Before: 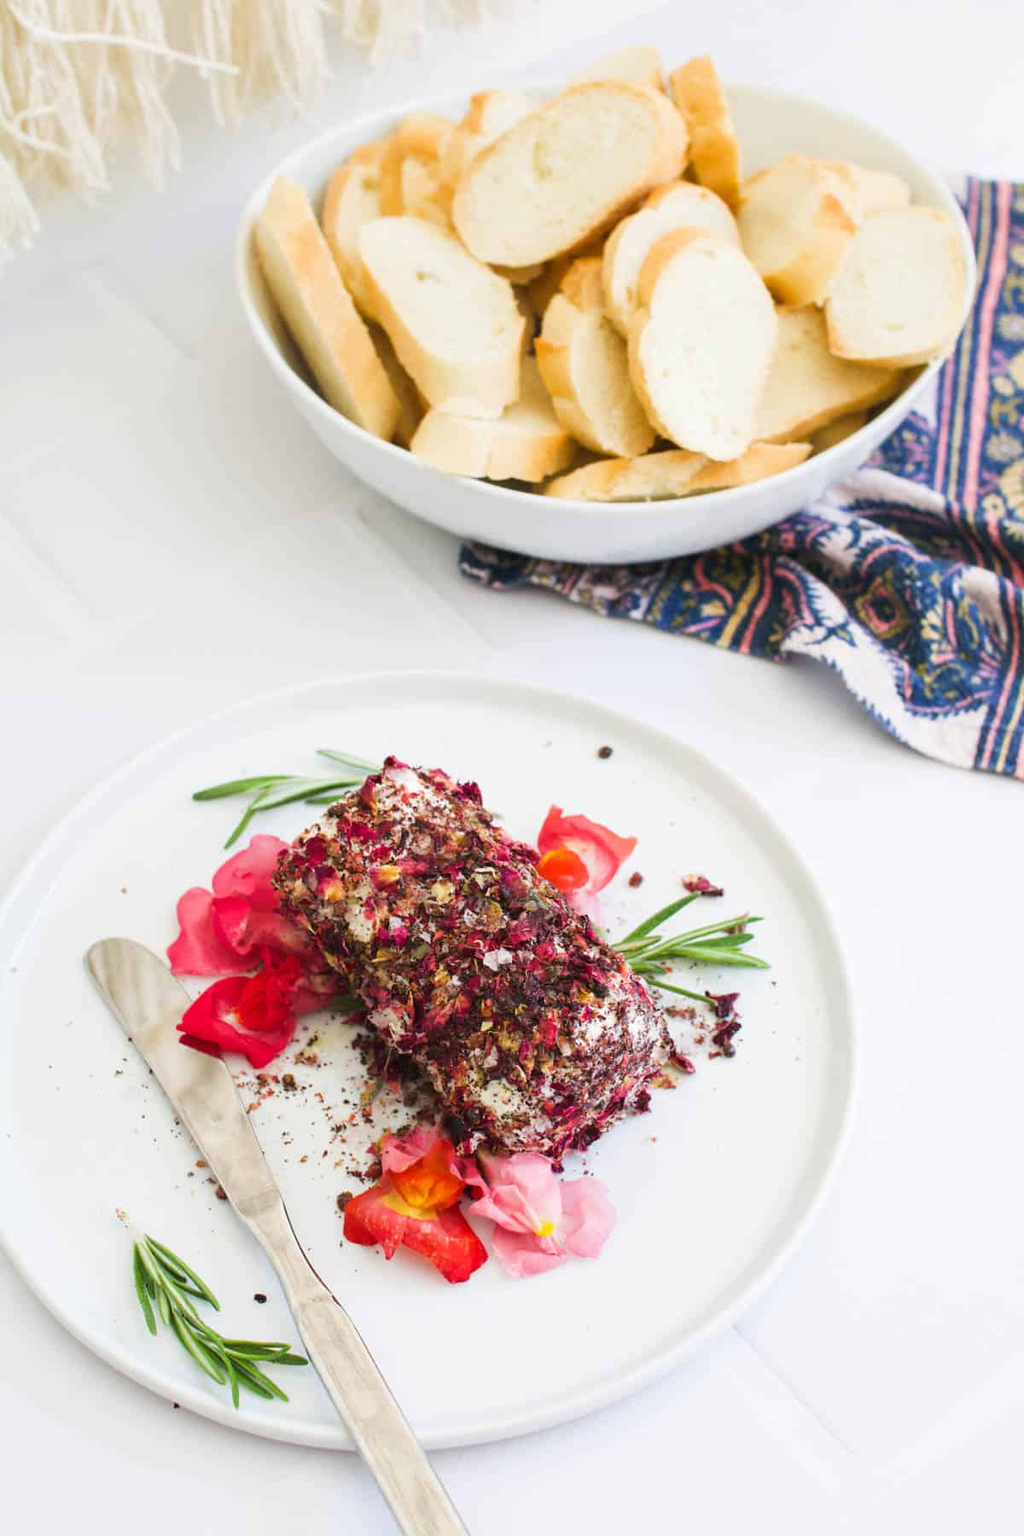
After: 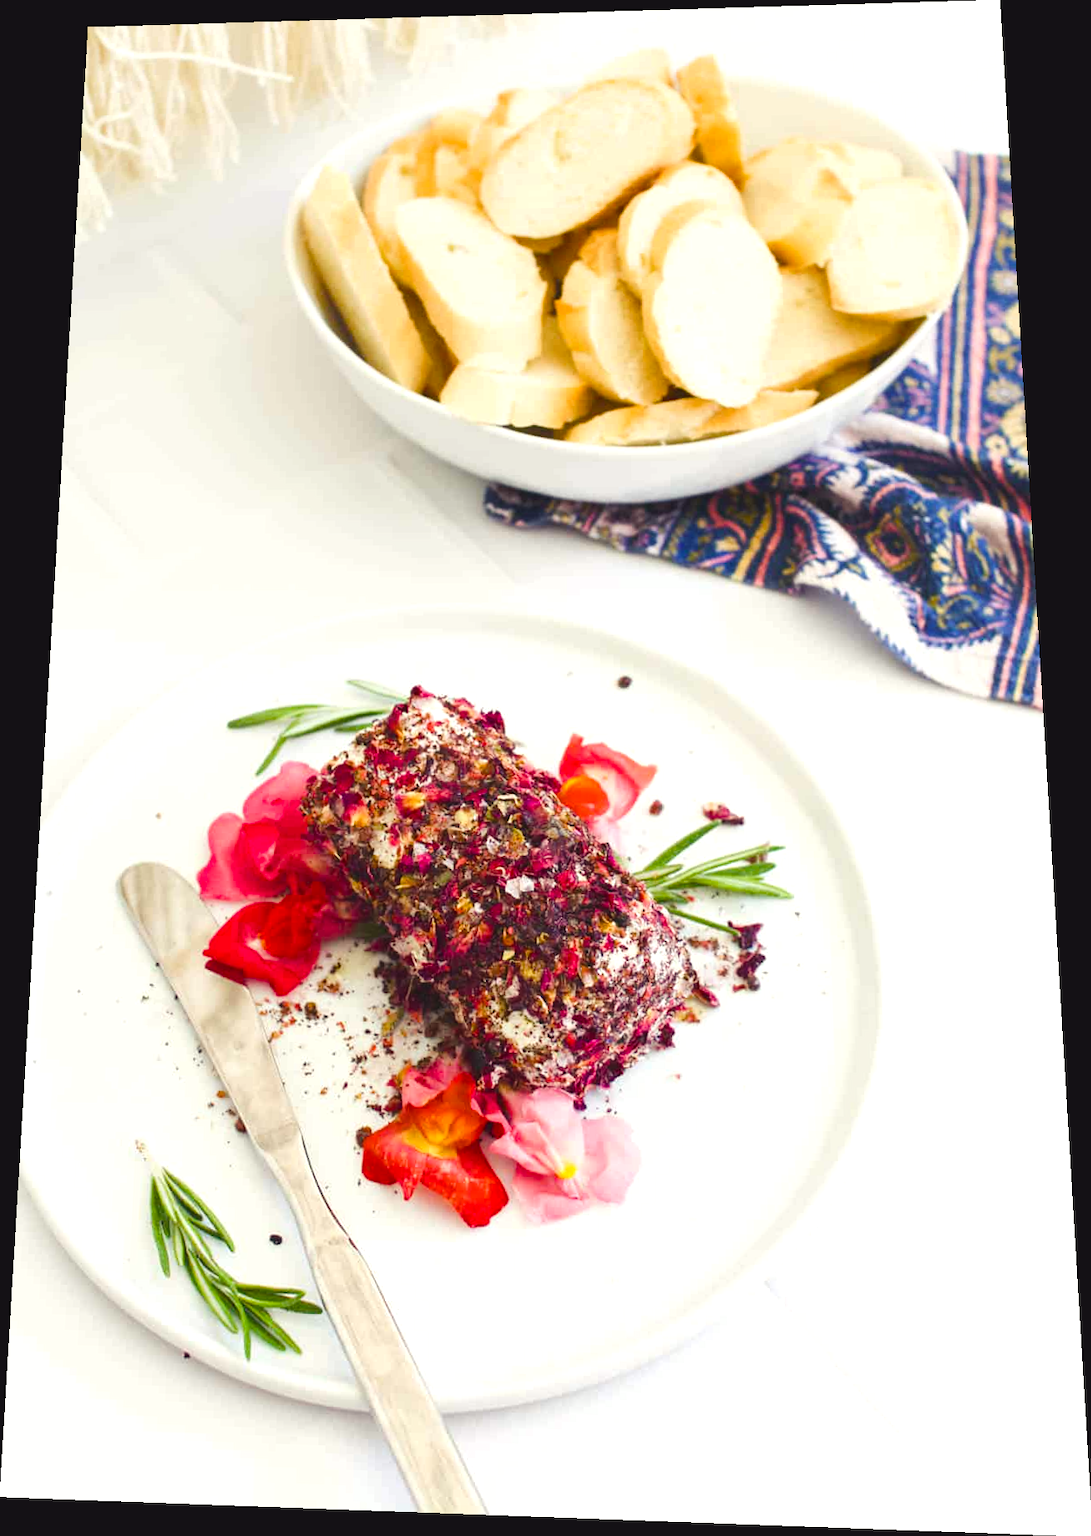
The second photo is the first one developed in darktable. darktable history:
rotate and perspective: rotation 0.128°, lens shift (vertical) -0.181, lens shift (horizontal) -0.044, shear 0.001, automatic cropping off
color balance rgb: shadows lift › luminance -21.66%, shadows lift › chroma 6.57%, shadows lift › hue 270°, power › chroma 0.68%, power › hue 60°, highlights gain › luminance 6.08%, highlights gain › chroma 1.33%, highlights gain › hue 90°, global offset › luminance -0.87%, perceptual saturation grading › global saturation 26.86%, perceptual saturation grading › highlights -28.39%, perceptual saturation grading › mid-tones 15.22%, perceptual saturation grading › shadows 33.98%, perceptual brilliance grading › highlights 10%, perceptual brilliance grading › mid-tones 5%
color balance: lift [1.01, 1, 1, 1], gamma [1.097, 1, 1, 1], gain [0.85, 1, 1, 1]
